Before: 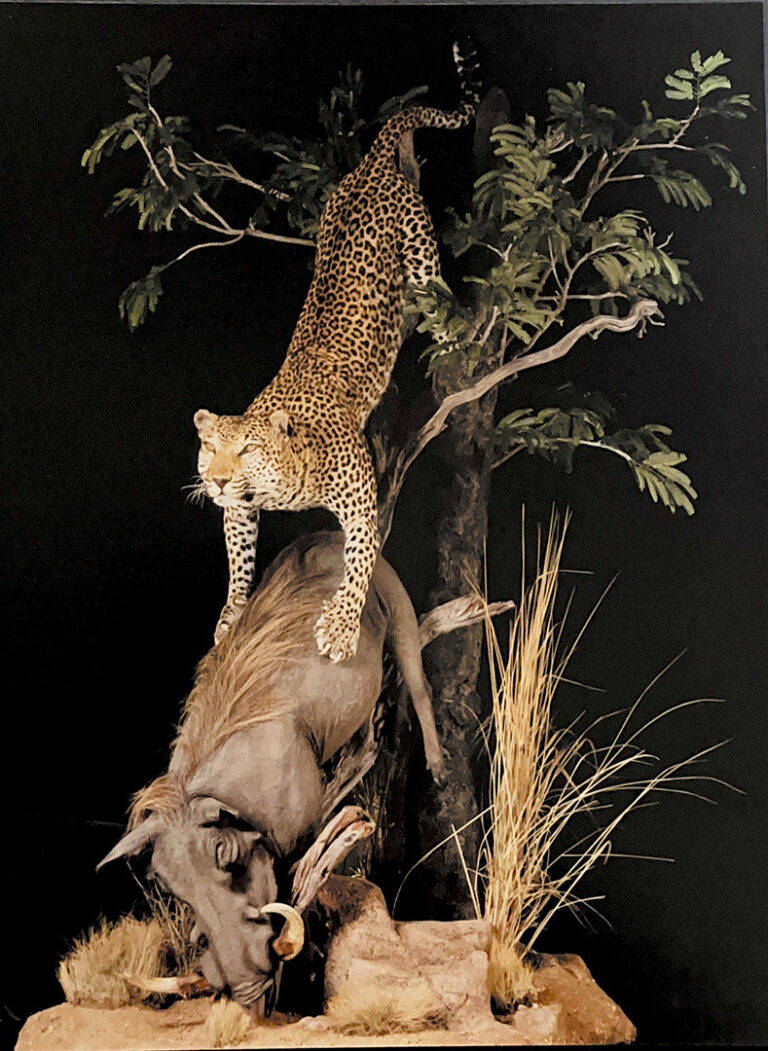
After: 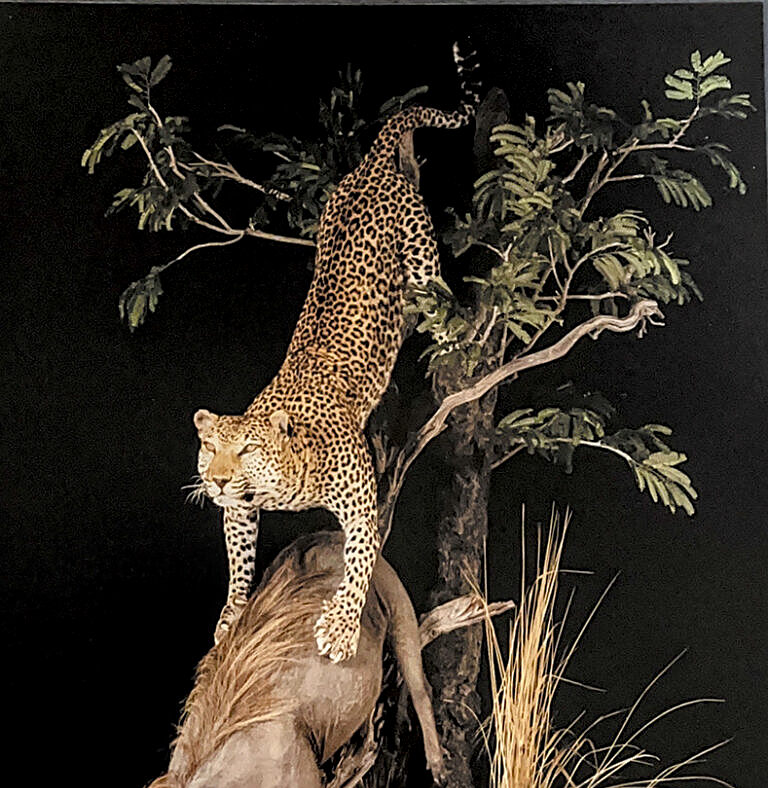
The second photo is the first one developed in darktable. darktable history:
crop: bottom 24.967%
sharpen: on, module defaults
local contrast: detail 142%
